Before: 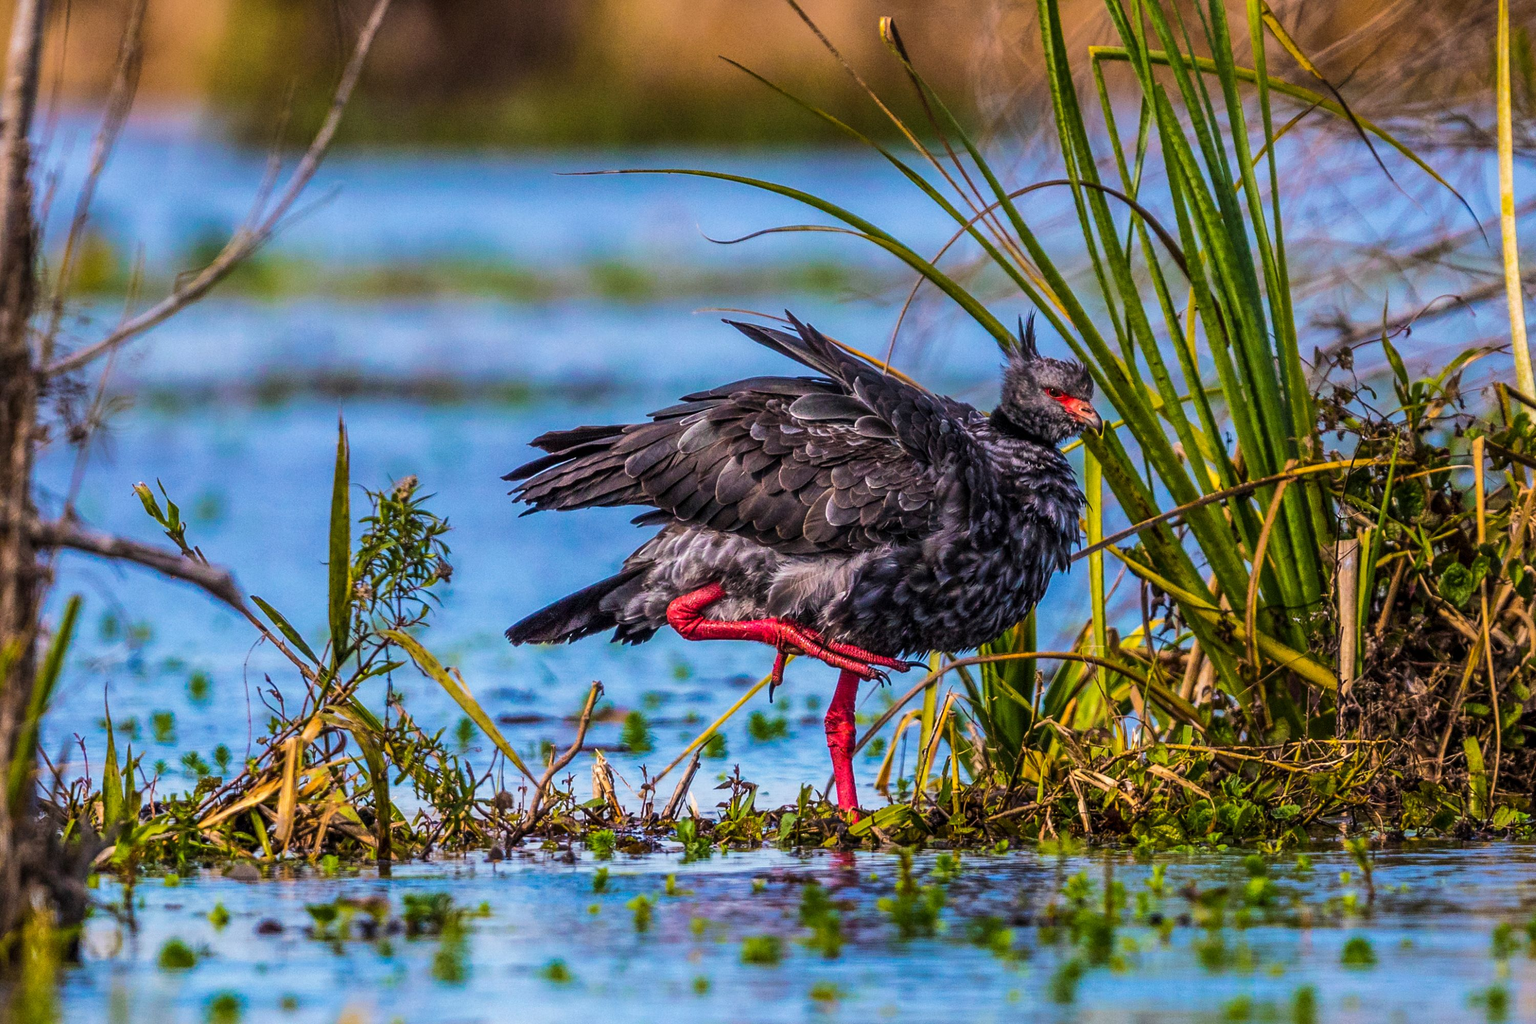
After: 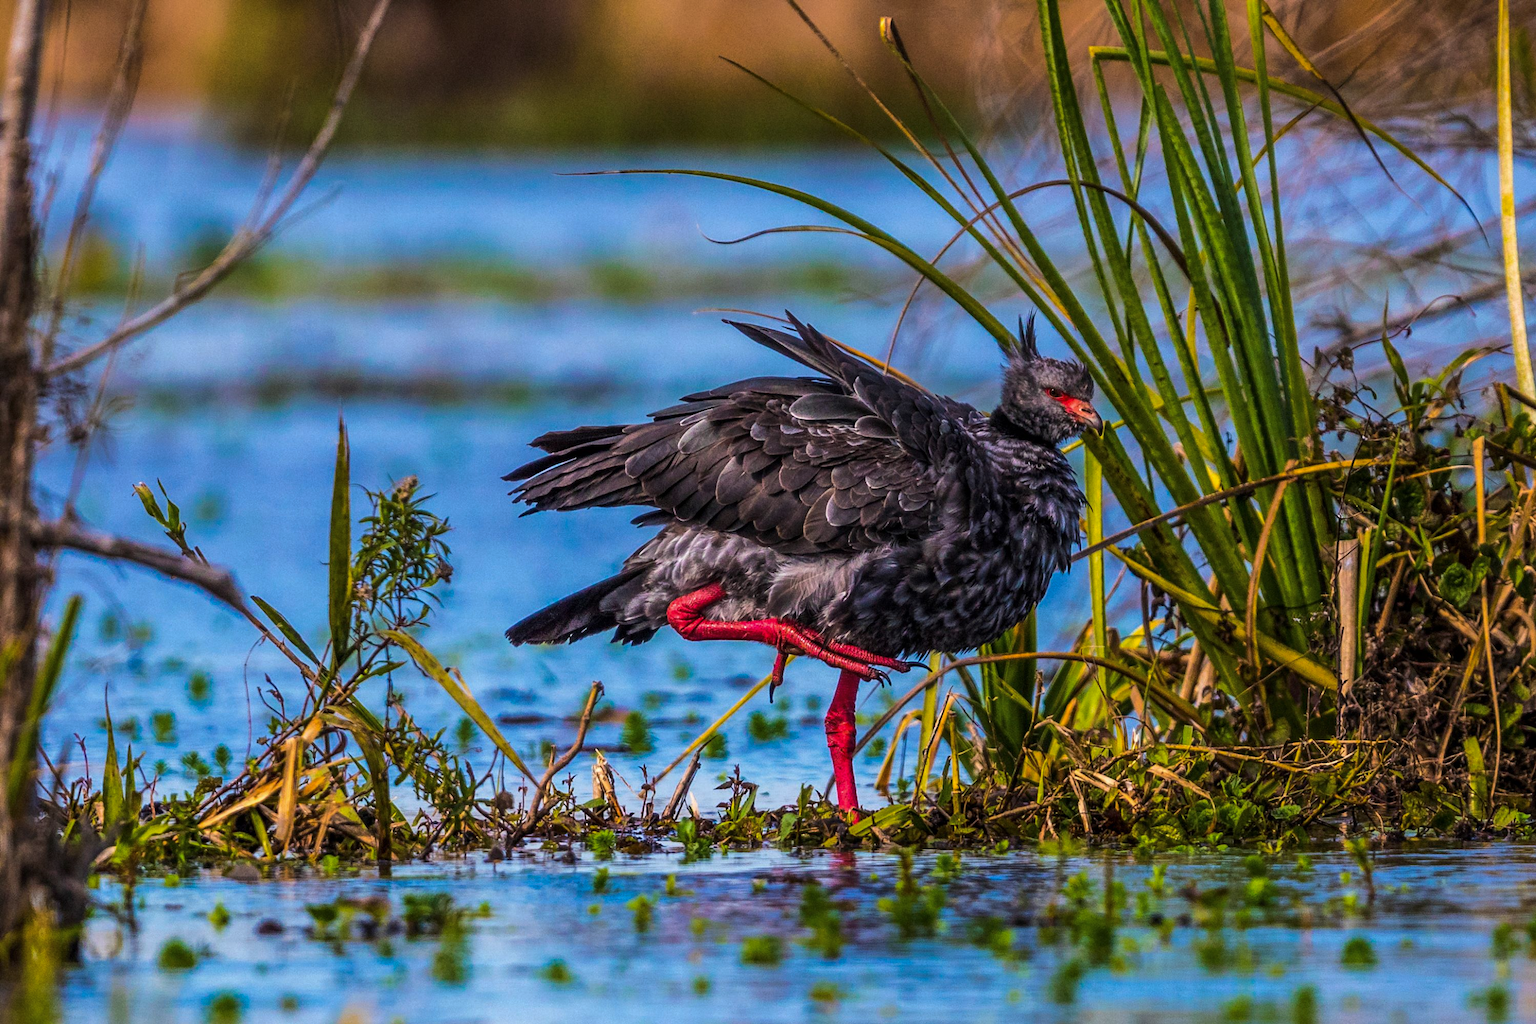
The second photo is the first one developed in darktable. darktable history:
tone curve: curves: ch0 [(0, 0) (0.8, 0.757) (1, 1)], preserve colors none
